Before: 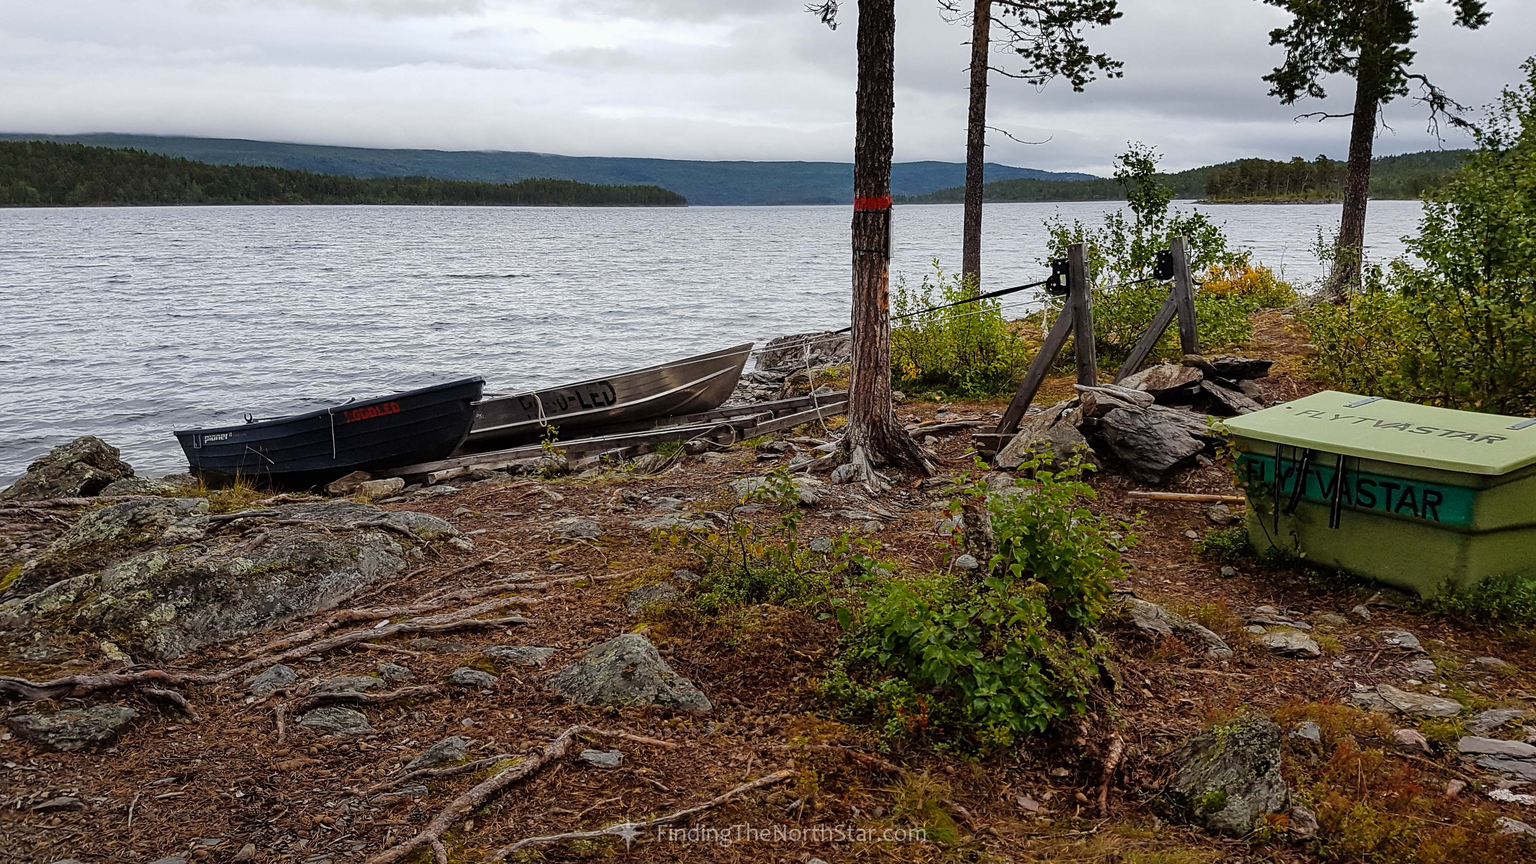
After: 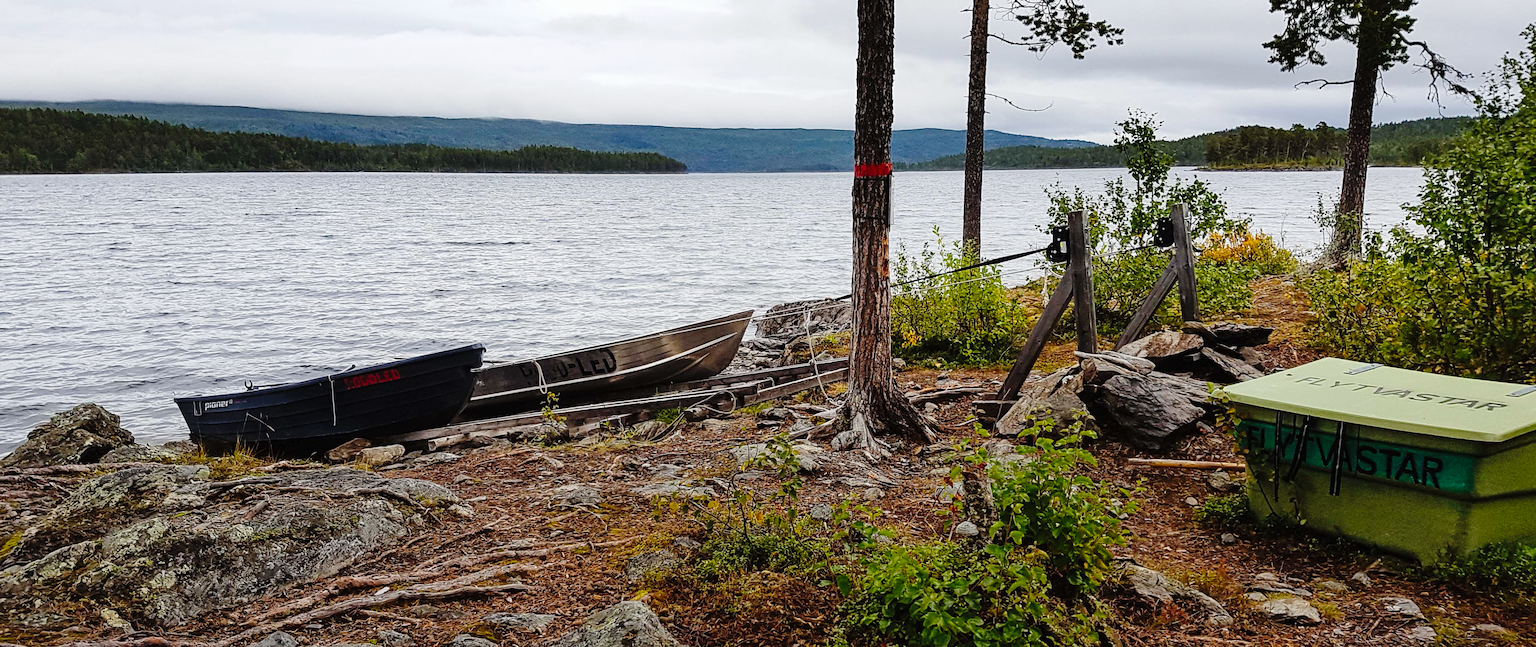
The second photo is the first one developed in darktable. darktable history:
tone curve: curves: ch0 [(0, 0) (0.003, 0.015) (0.011, 0.019) (0.025, 0.027) (0.044, 0.041) (0.069, 0.055) (0.1, 0.079) (0.136, 0.099) (0.177, 0.149) (0.224, 0.216) (0.277, 0.292) (0.335, 0.383) (0.399, 0.474) (0.468, 0.556) (0.543, 0.632) (0.623, 0.711) (0.709, 0.789) (0.801, 0.871) (0.898, 0.944) (1, 1)], preserve colors none
crop: top 3.857%, bottom 21.132%
